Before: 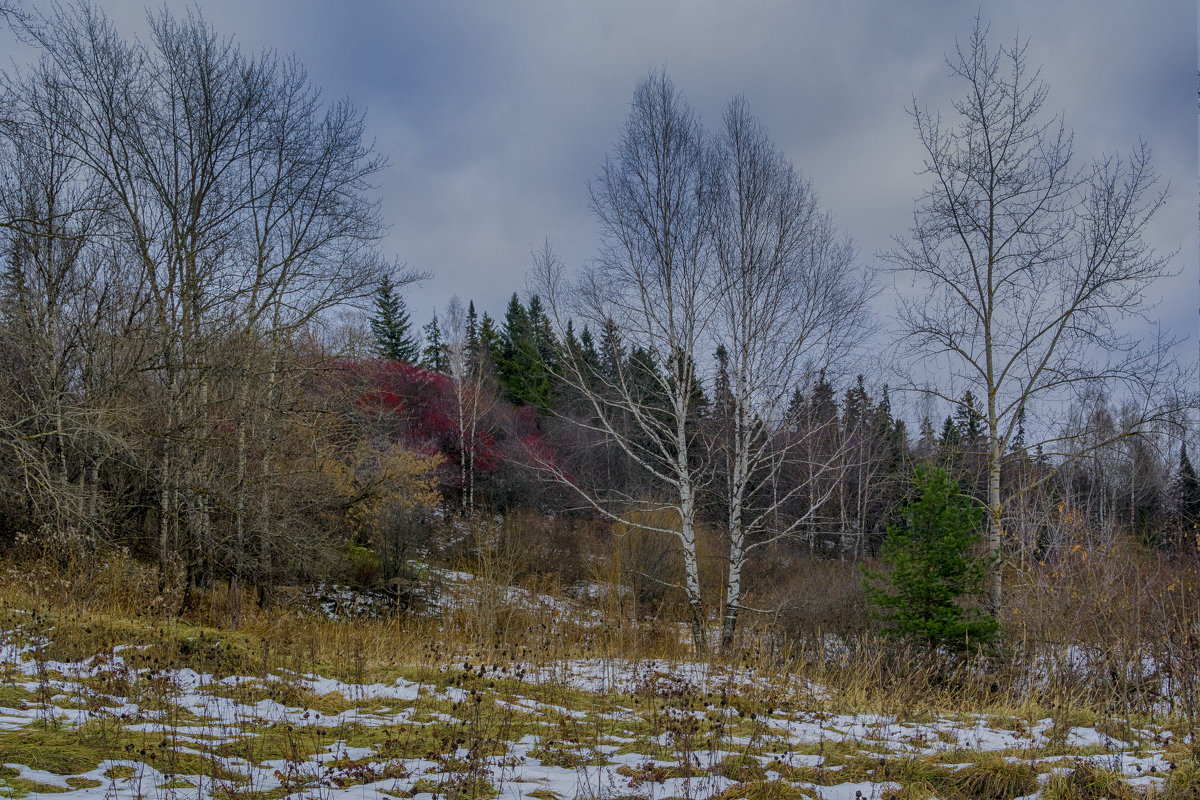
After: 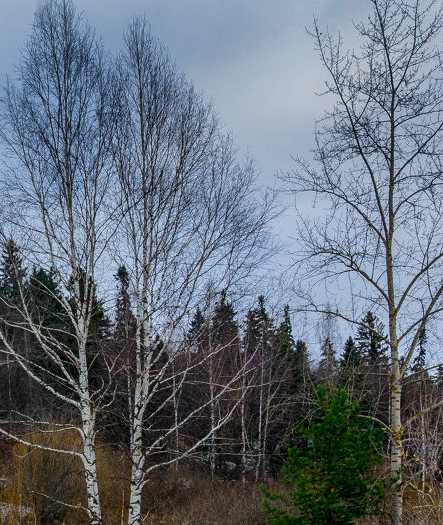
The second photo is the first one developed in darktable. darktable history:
crop and rotate: left 49.936%, top 10.094%, right 13.136%, bottom 24.256%
tone equalizer: -8 EV -0.75 EV, -7 EV -0.7 EV, -6 EV -0.6 EV, -5 EV -0.4 EV, -3 EV 0.4 EV, -2 EV 0.6 EV, -1 EV 0.7 EV, +0 EV 0.75 EV, edges refinement/feathering 500, mask exposure compensation -1.57 EV, preserve details no
